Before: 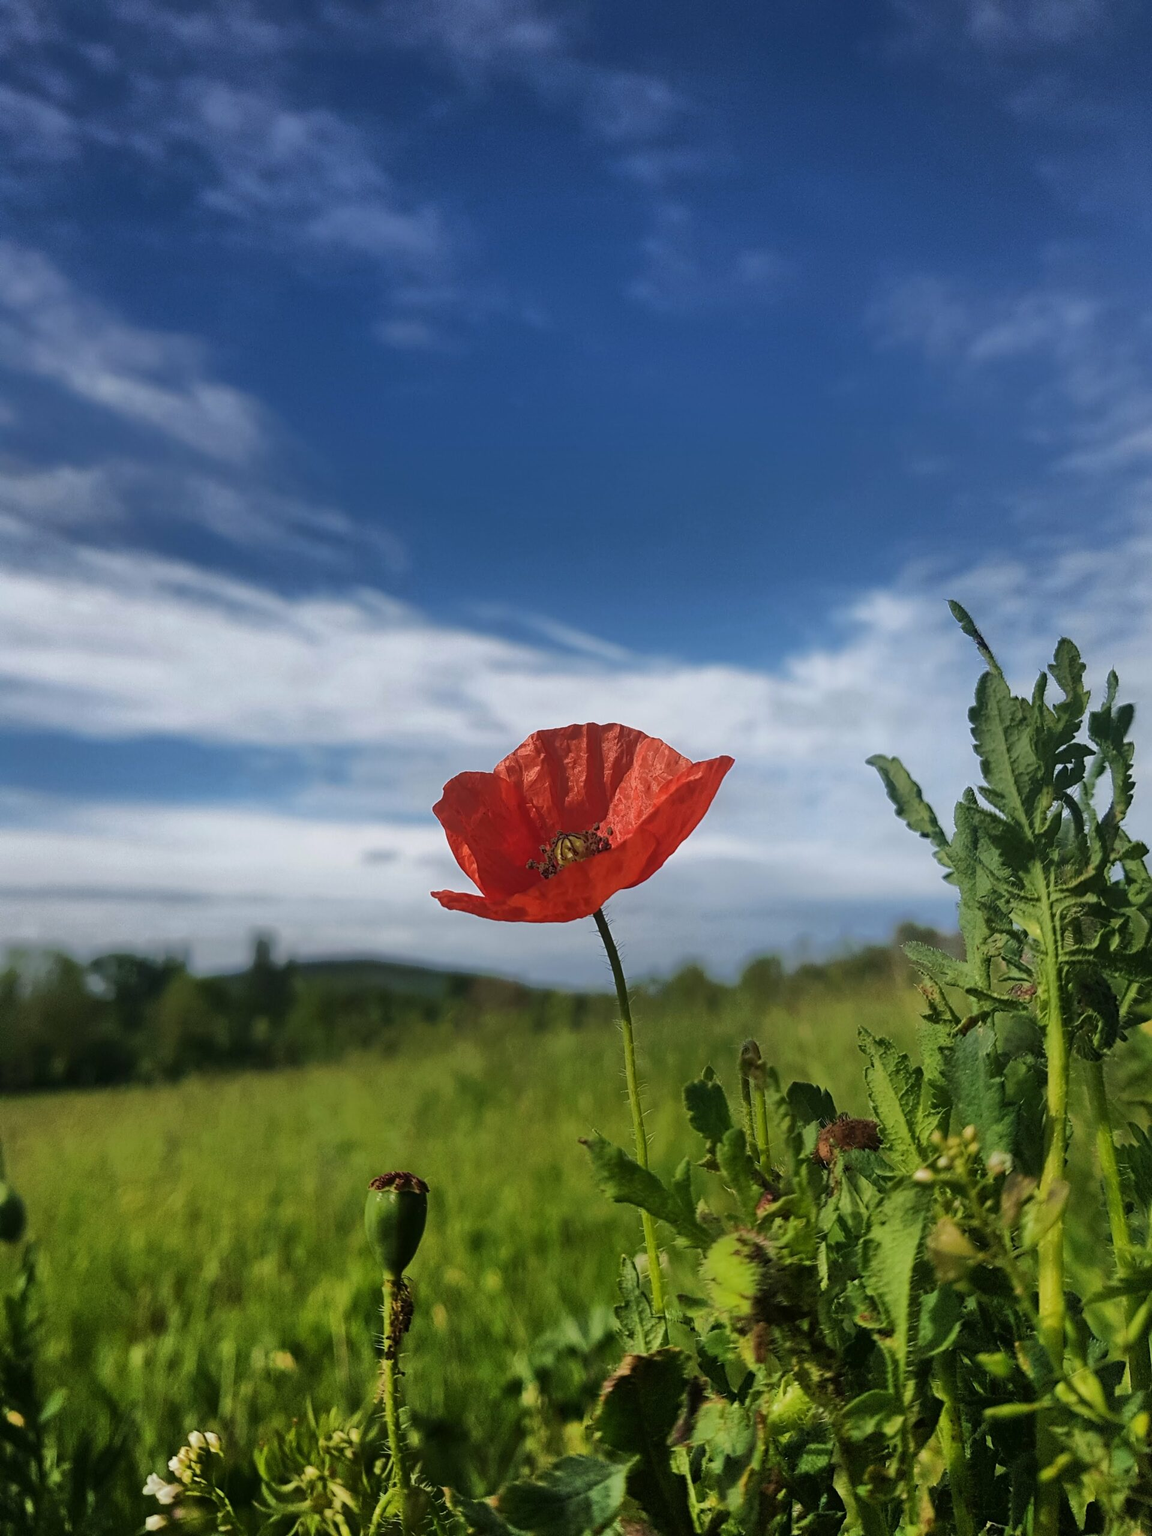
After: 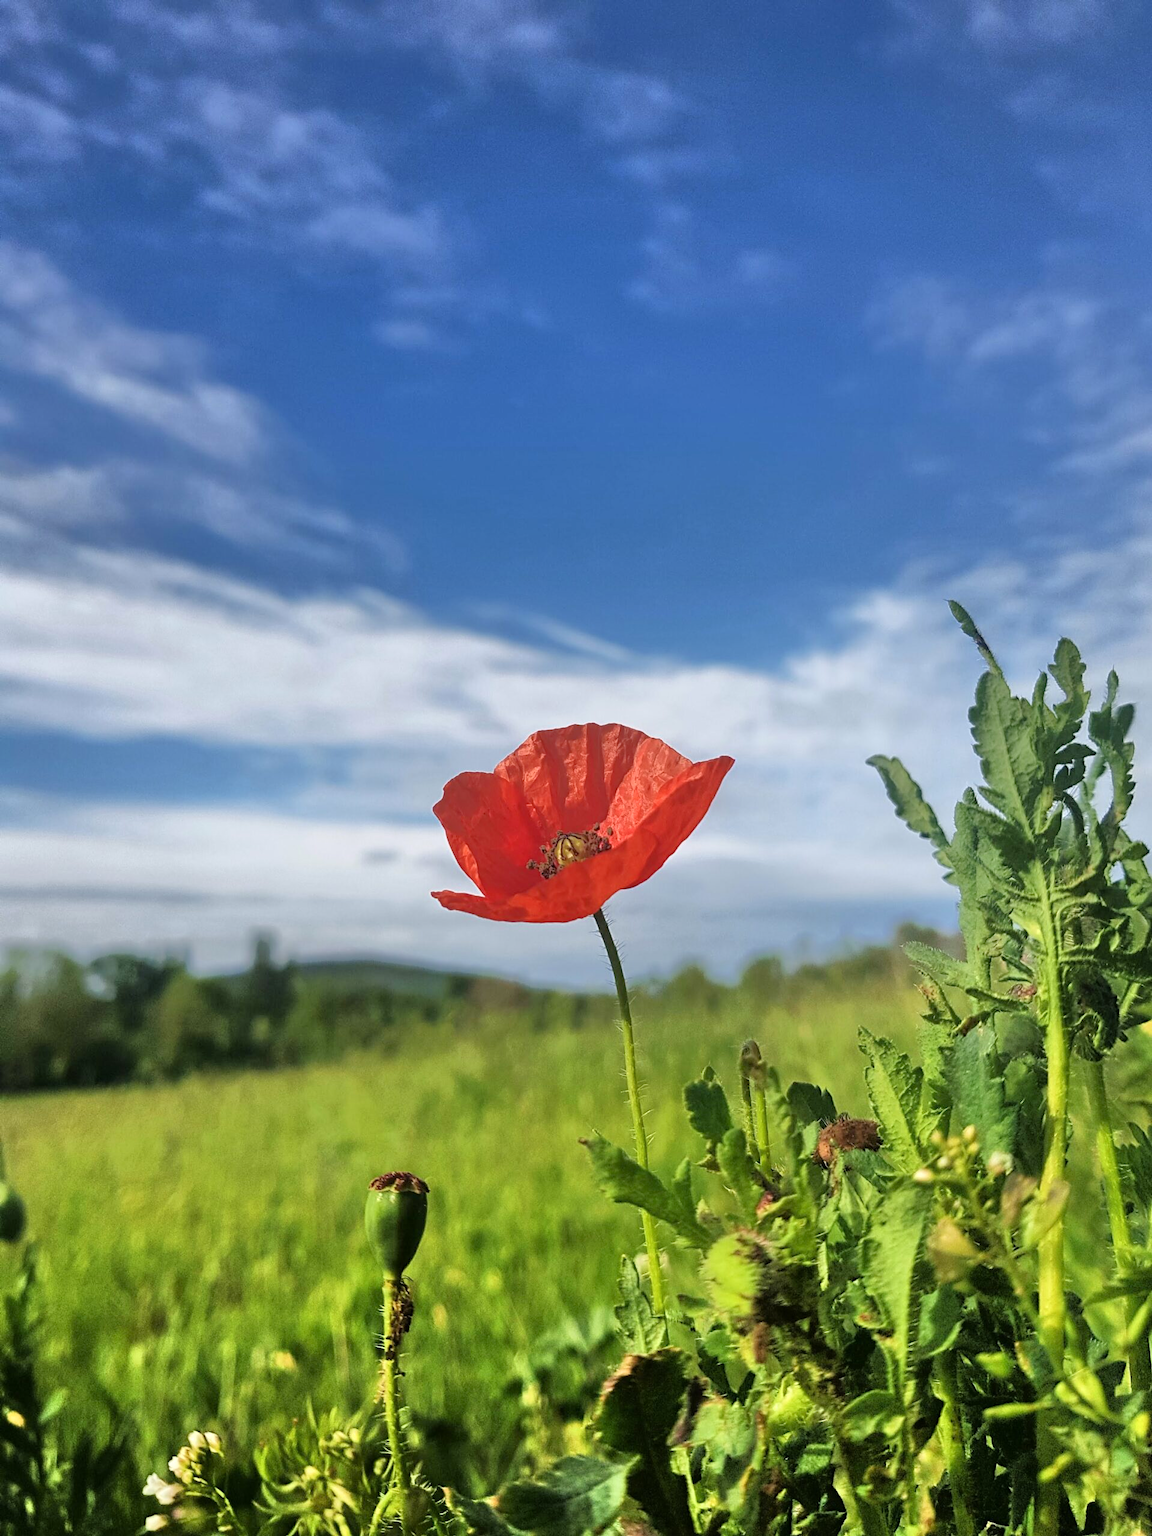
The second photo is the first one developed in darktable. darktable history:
tone equalizer: -7 EV 0.15 EV, -6 EV 0.6 EV, -5 EV 1.15 EV, -4 EV 1.33 EV, -3 EV 1.15 EV, -2 EV 0.6 EV, -1 EV 0.15 EV, mask exposure compensation -0.5 EV
shadows and highlights: shadows 0, highlights 40
white balance: emerald 1
